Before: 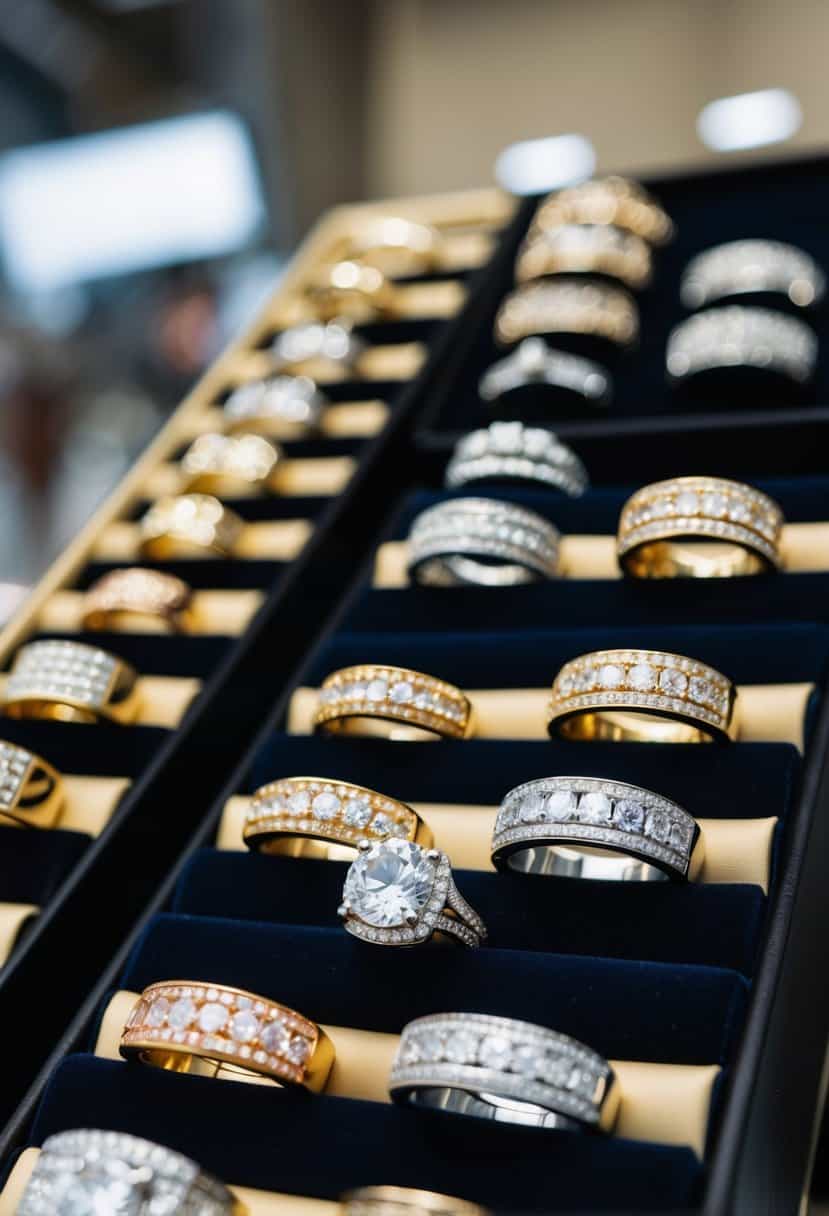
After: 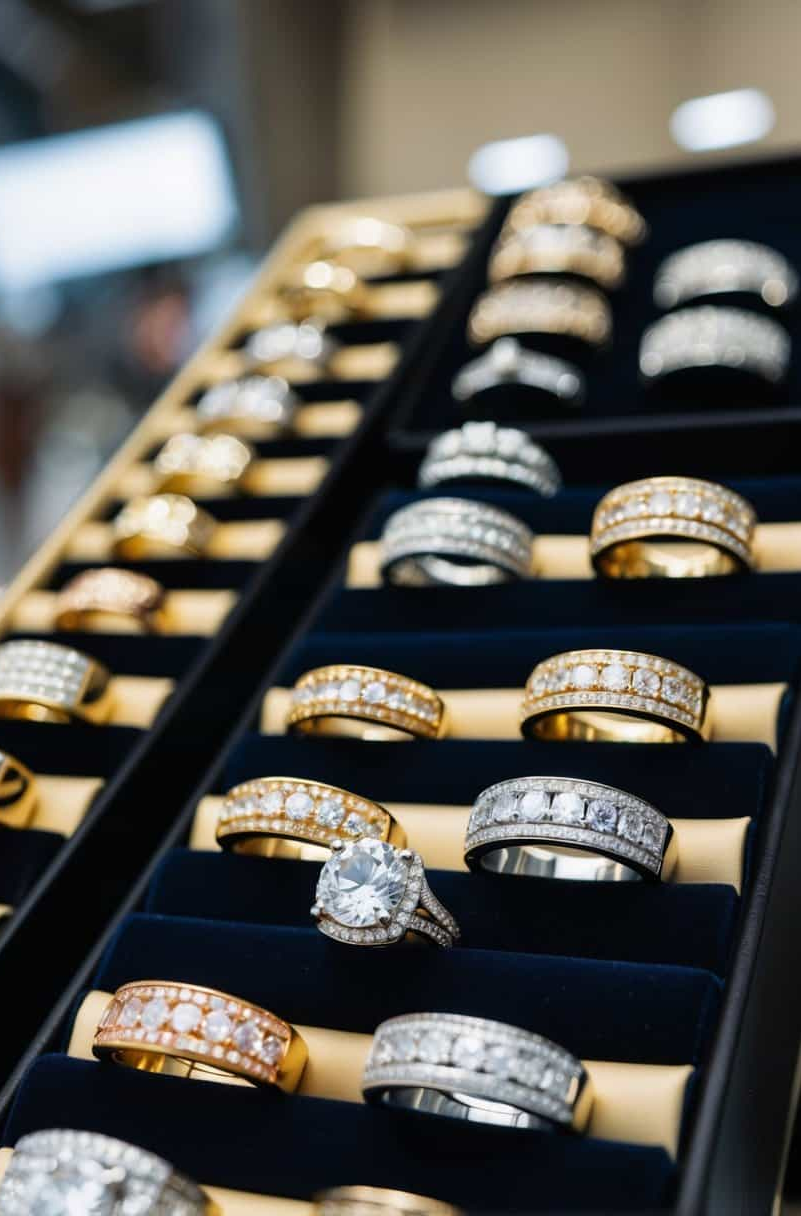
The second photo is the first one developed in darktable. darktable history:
crop and rotate: left 3.33%
